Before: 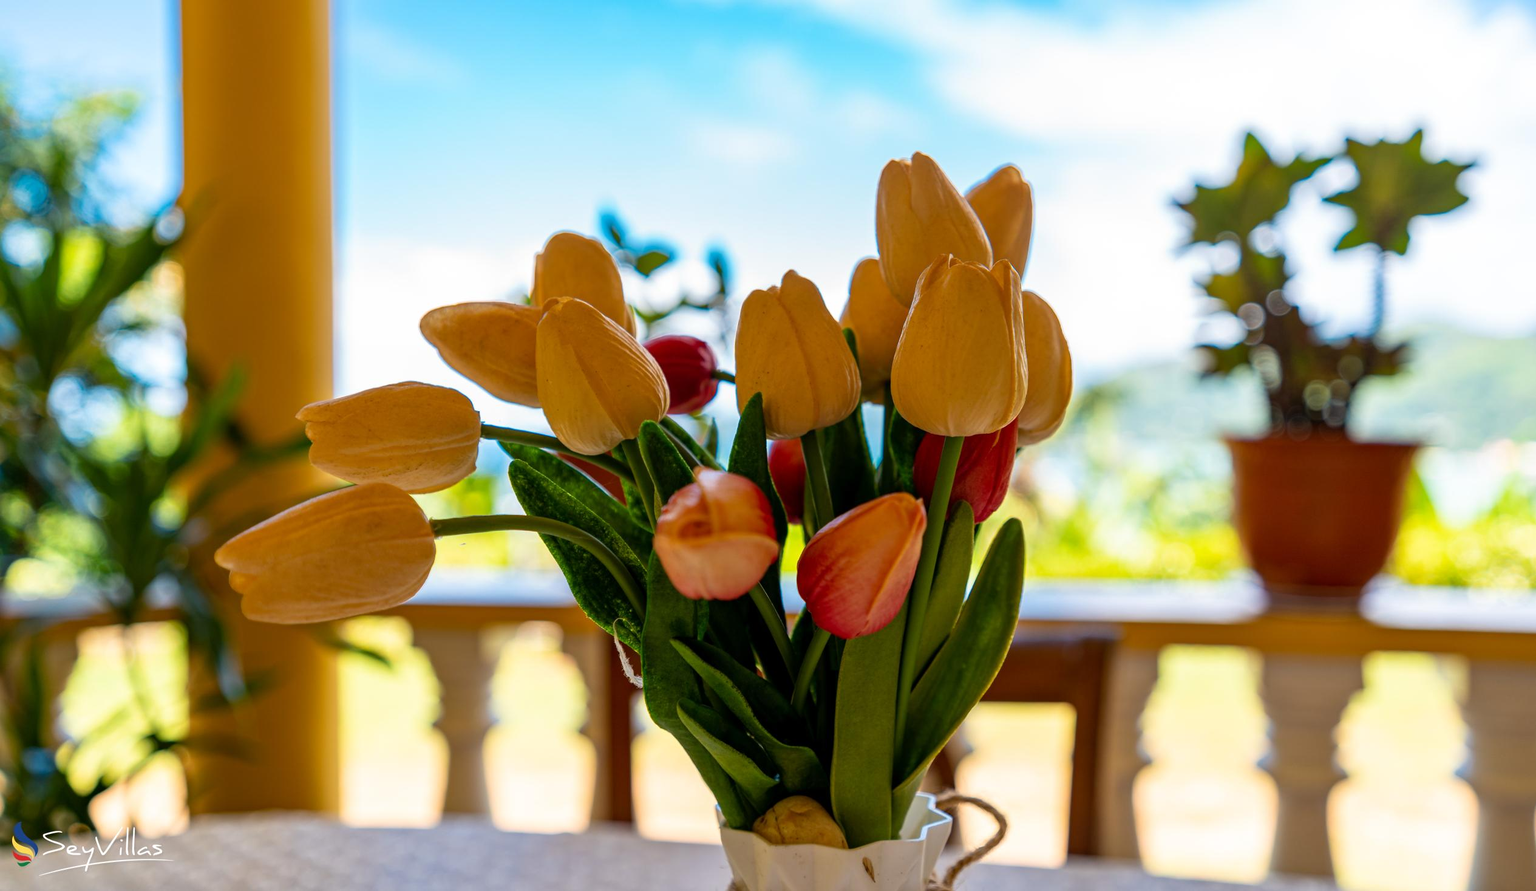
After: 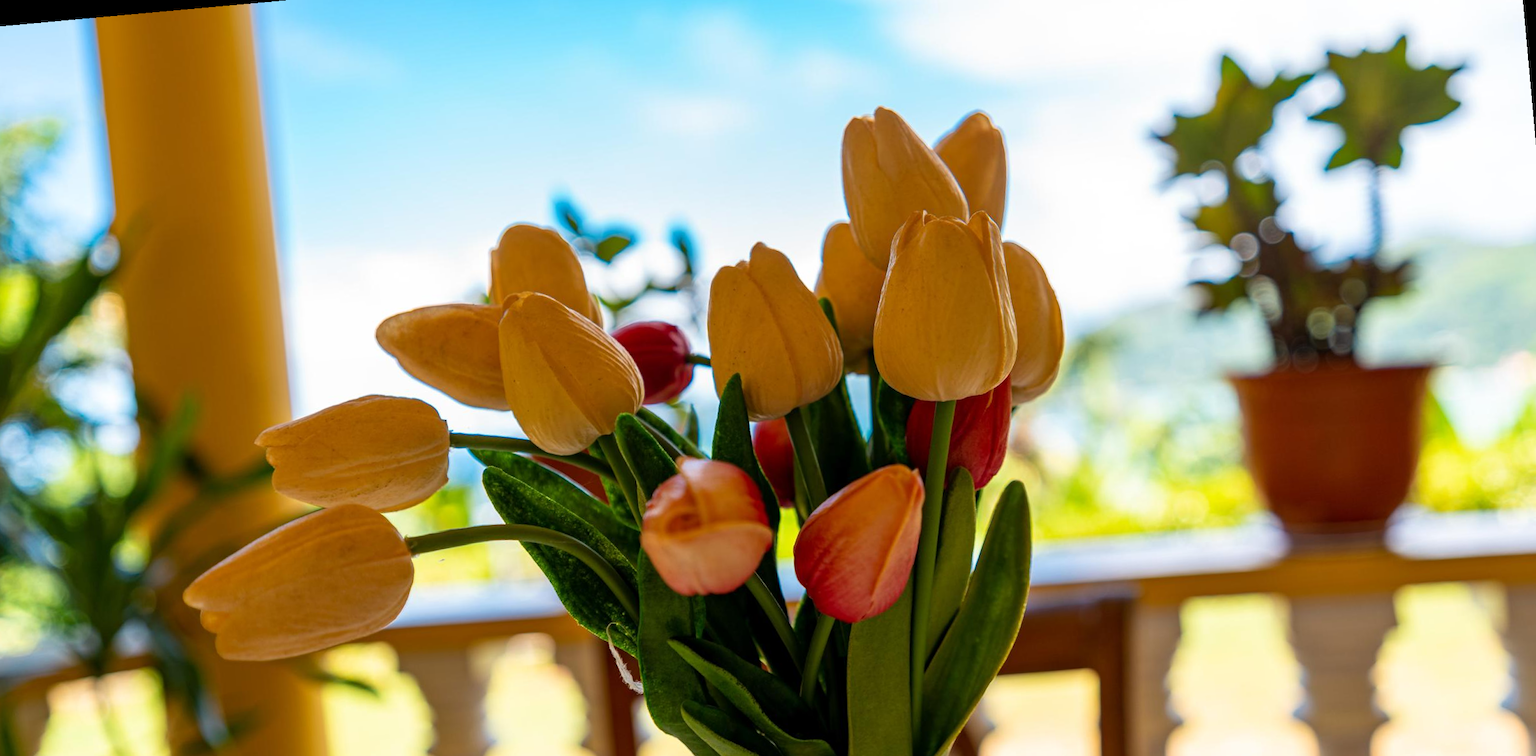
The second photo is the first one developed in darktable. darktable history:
crop: left 5.596%, top 10.314%, right 3.534%, bottom 19.395%
rotate and perspective: rotation -5.2°, automatic cropping off
